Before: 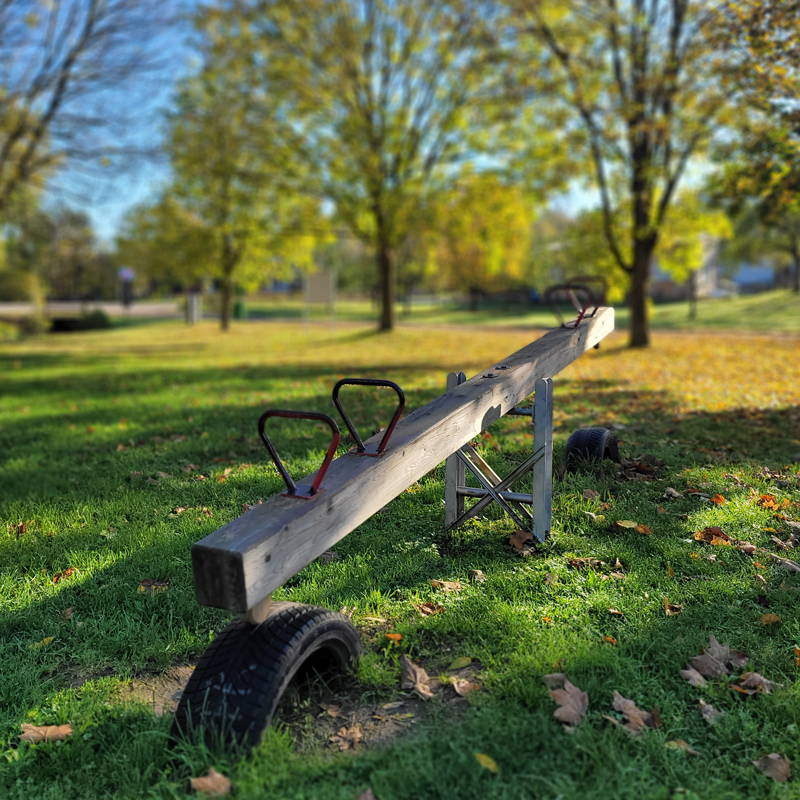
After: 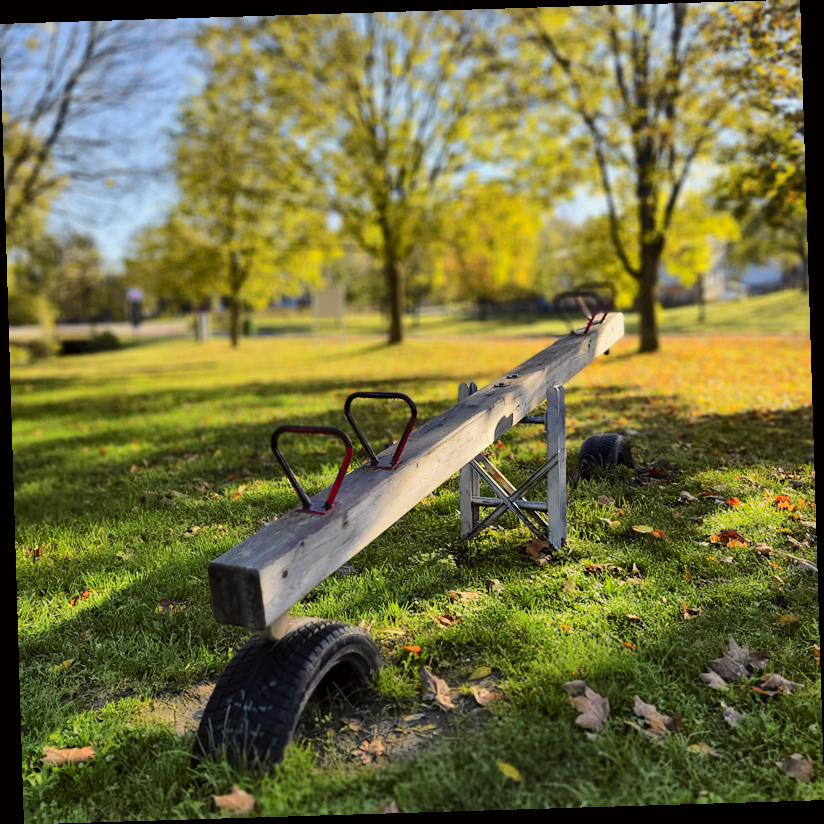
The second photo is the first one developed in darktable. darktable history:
tone curve: curves: ch0 [(0, 0) (0.239, 0.248) (0.508, 0.606) (0.826, 0.855) (1, 0.945)]; ch1 [(0, 0) (0.401, 0.42) (0.442, 0.47) (0.492, 0.498) (0.511, 0.516) (0.555, 0.586) (0.681, 0.739) (1, 1)]; ch2 [(0, 0) (0.411, 0.433) (0.5, 0.504) (0.545, 0.574) (1, 1)], color space Lab, independent channels, preserve colors none
rotate and perspective: rotation -1.75°, automatic cropping off
